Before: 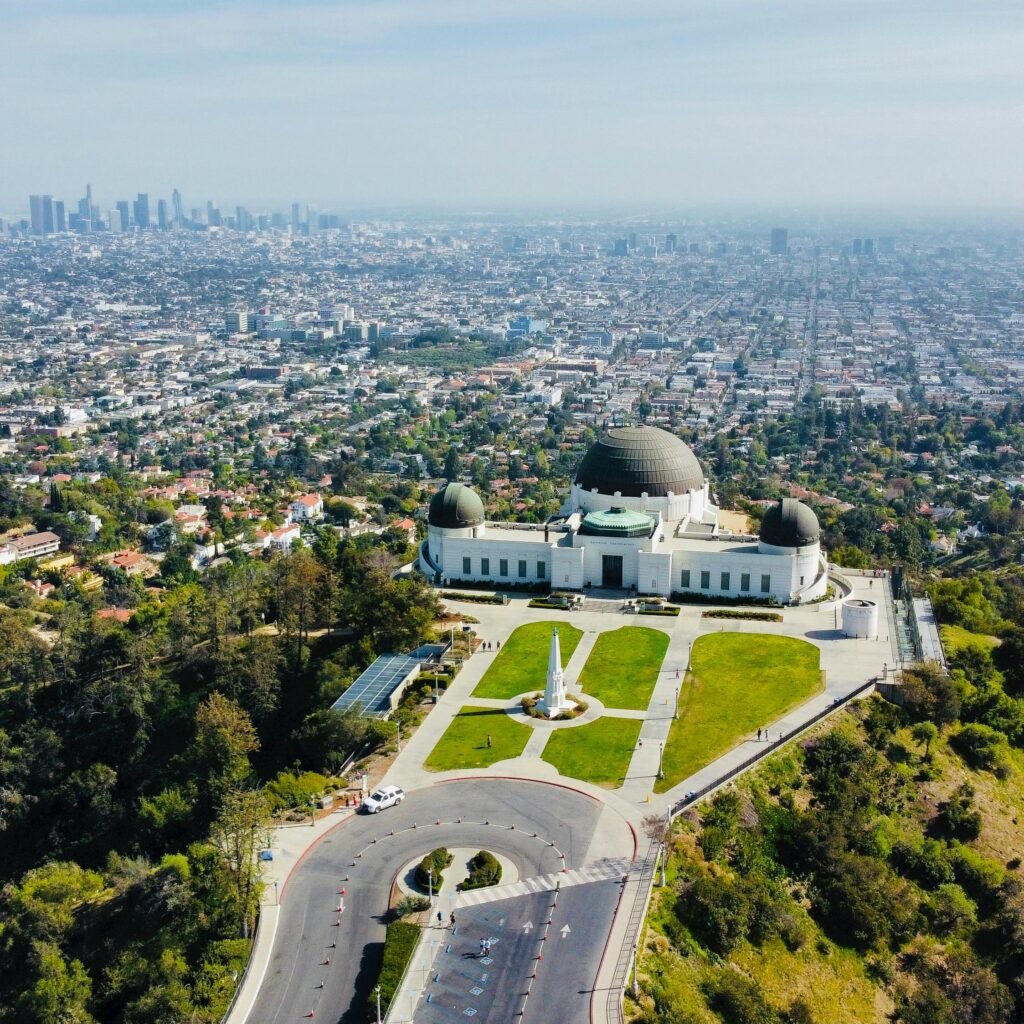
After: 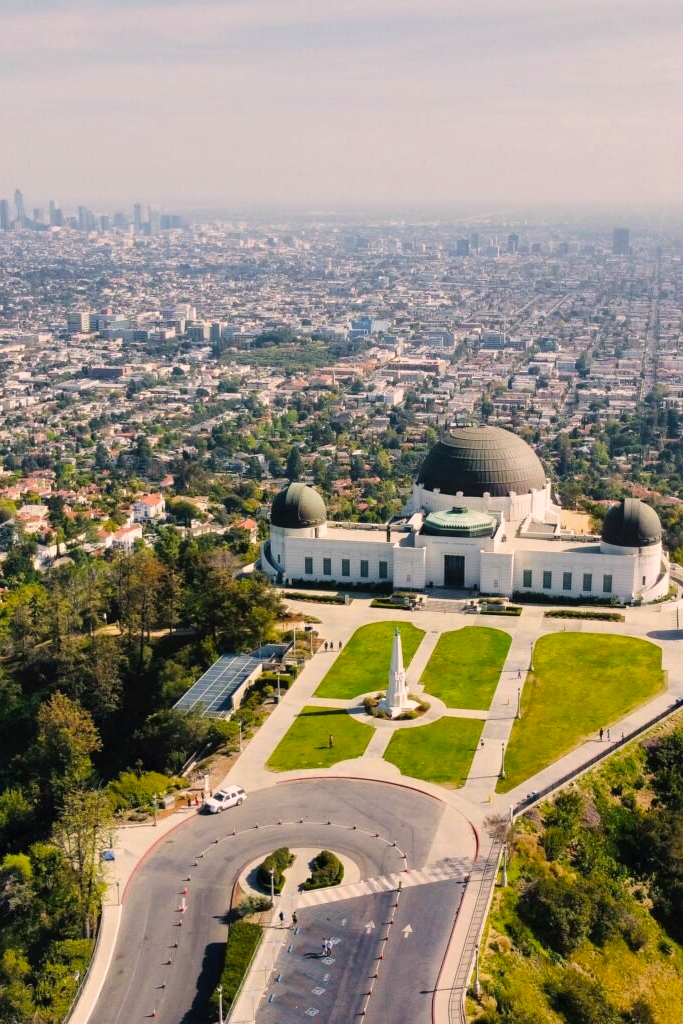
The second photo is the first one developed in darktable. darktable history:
bloom: size 15%, threshold 97%, strength 7%
color correction: highlights a* 11.96, highlights b* 11.58
crop and rotate: left 15.446%, right 17.836%
tone equalizer: on, module defaults
